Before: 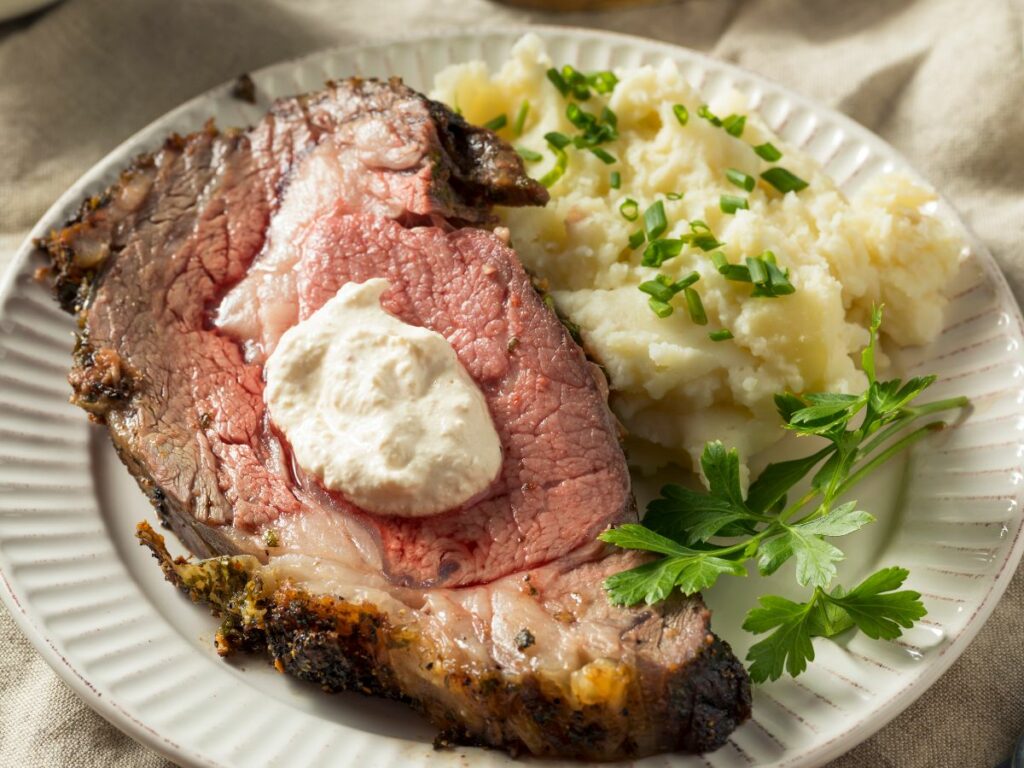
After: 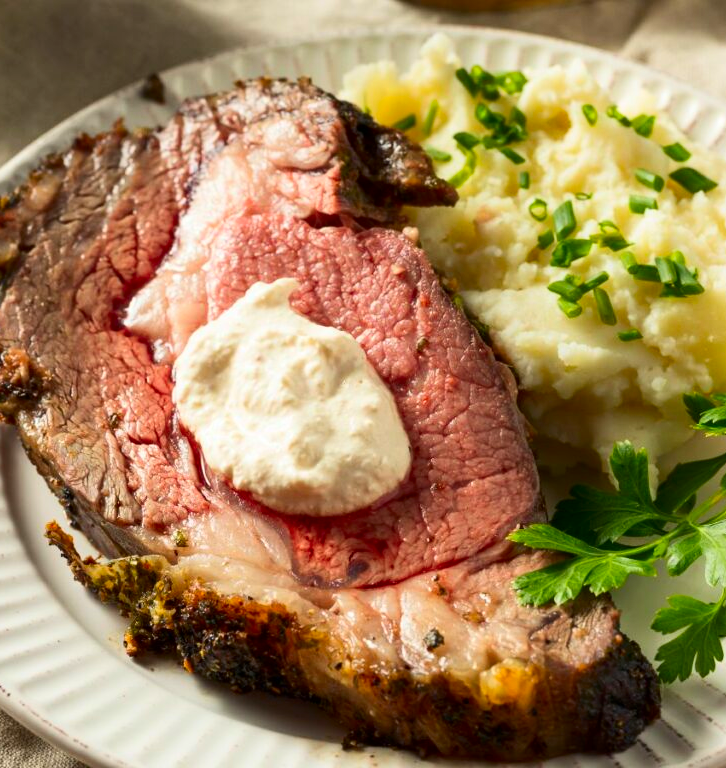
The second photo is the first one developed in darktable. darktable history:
crop and rotate: left 8.974%, right 20.111%
contrast brightness saturation: contrast 0.181, saturation 0.296
